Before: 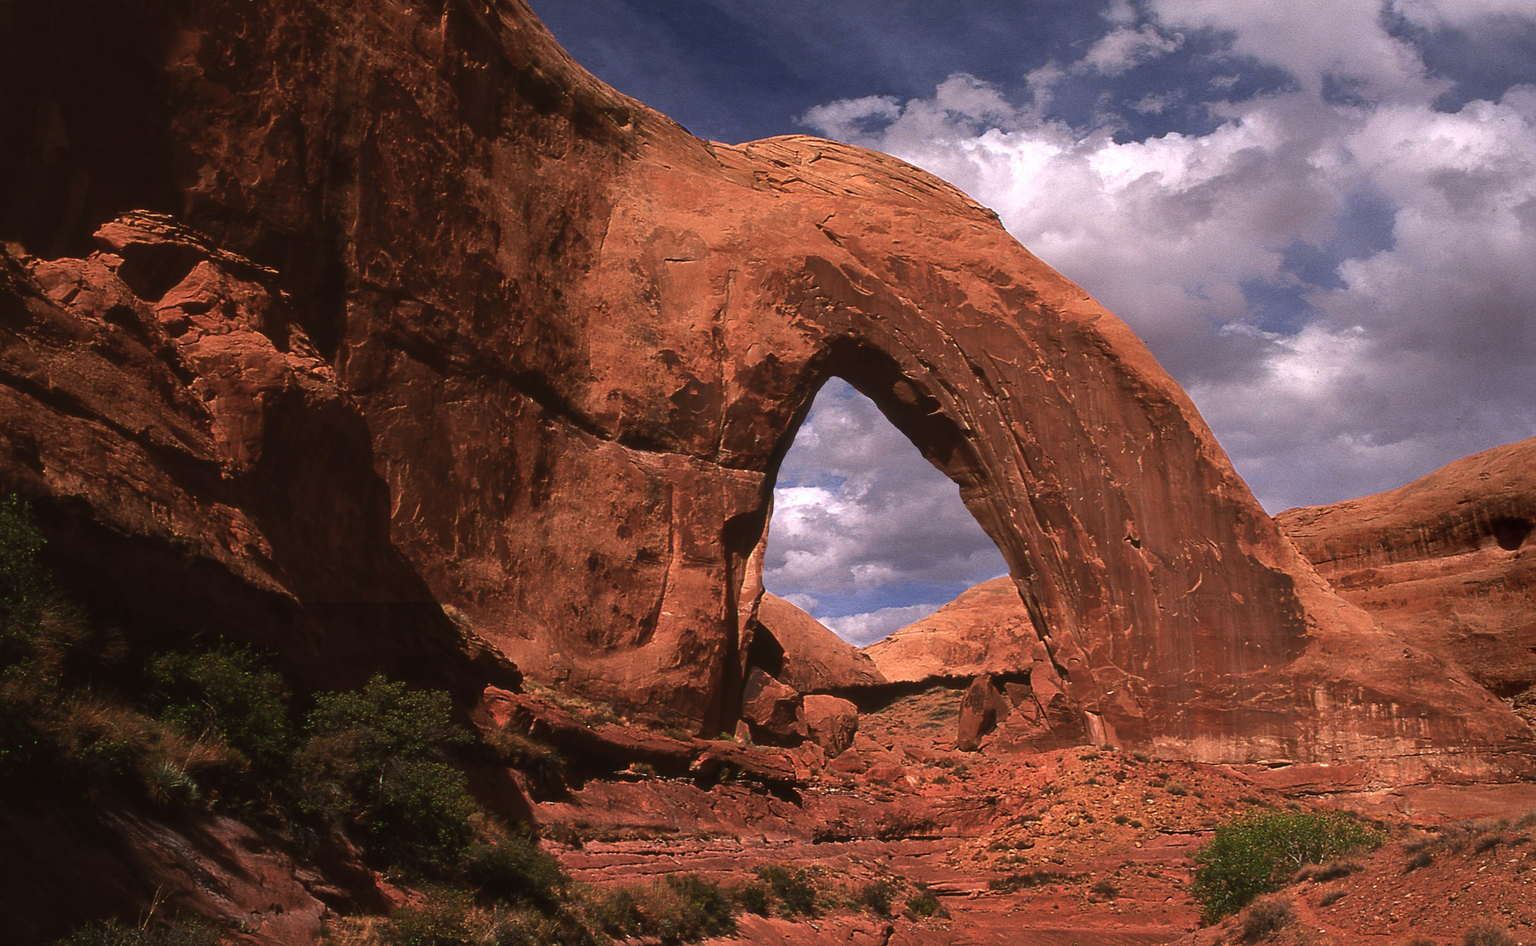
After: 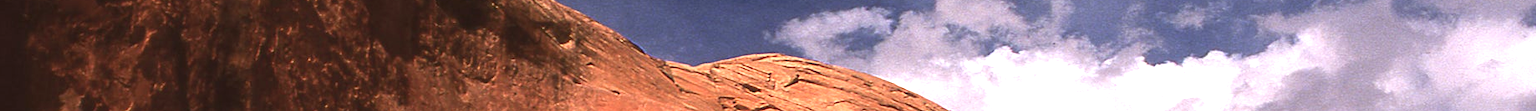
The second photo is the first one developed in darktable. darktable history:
exposure: exposure 0.785 EV, compensate highlight preservation false
crop and rotate: left 9.644%, top 9.491%, right 6.021%, bottom 80.509%
